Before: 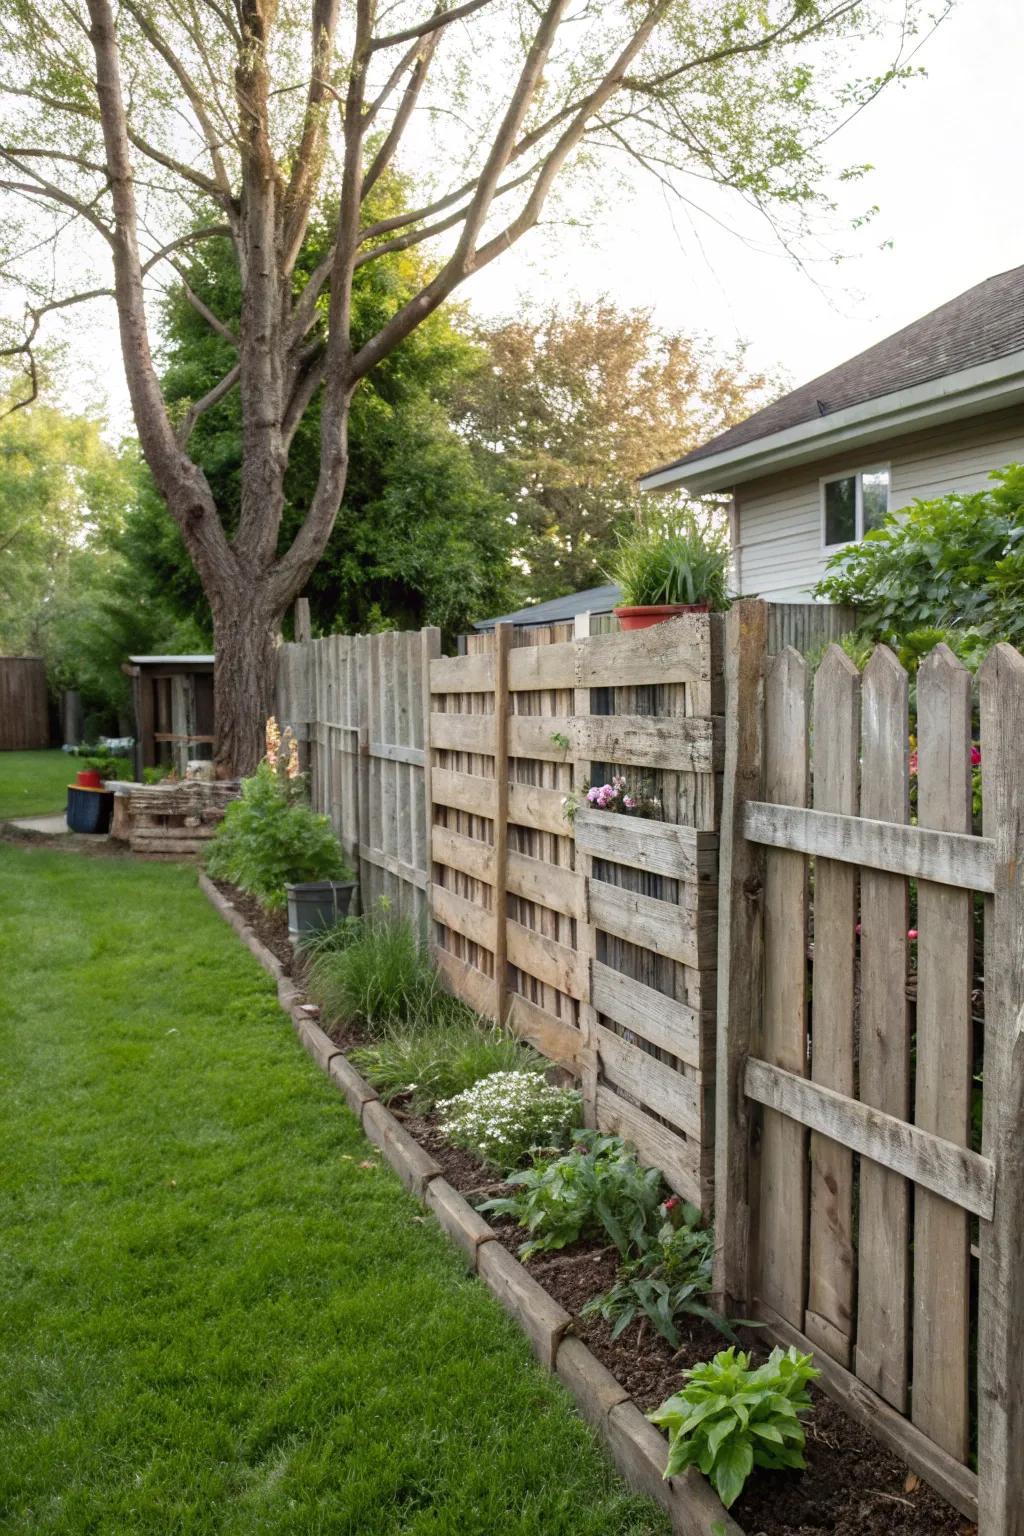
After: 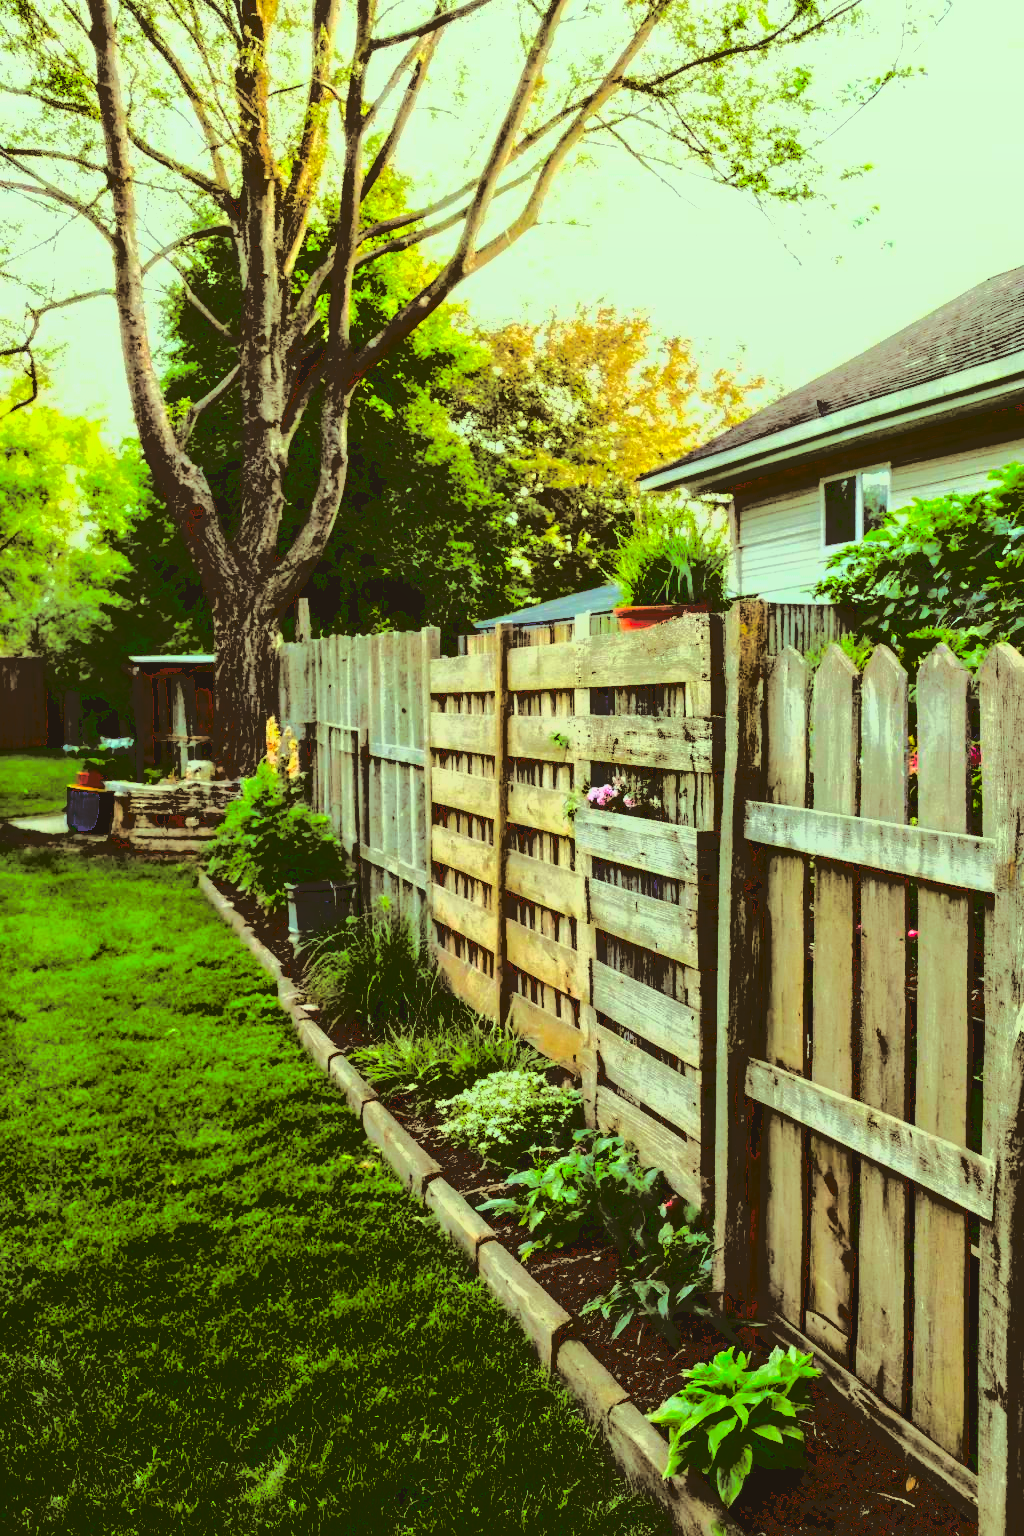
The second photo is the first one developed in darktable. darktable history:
local contrast: highlights 68%, shadows 68%, detail 82%, midtone range 0.325
color balance rgb: perceptual saturation grading › global saturation 10%, global vibrance 10%
base curve: curves: ch0 [(0.065, 0.026) (0.236, 0.358) (0.53, 0.546) (0.777, 0.841) (0.924, 0.992)], preserve colors average RGB
fill light: exposure -2 EV, width 8.6
color correction: highlights a* -10.77, highlights b* 9.8, saturation 1.72
contrast equalizer: y [[0.586, 0.584, 0.576, 0.565, 0.552, 0.539], [0.5 ×6], [0.97, 0.959, 0.919, 0.859, 0.789, 0.717], [0 ×6], [0 ×6]]
tone equalizer: -8 EV -0.75 EV, -7 EV -0.7 EV, -6 EV -0.6 EV, -5 EV -0.4 EV, -3 EV 0.4 EV, -2 EV 0.6 EV, -1 EV 0.7 EV, +0 EV 0.75 EV, edges refinement/feathering 500, mask exposure compensation -1.57 EV, preserve details no
split-toning: shadows › hue 32.4°, shadows › saturation 0.51, highlights › hue 180°, highlights › saturation 0, balance -60.17, compress 55.19%
